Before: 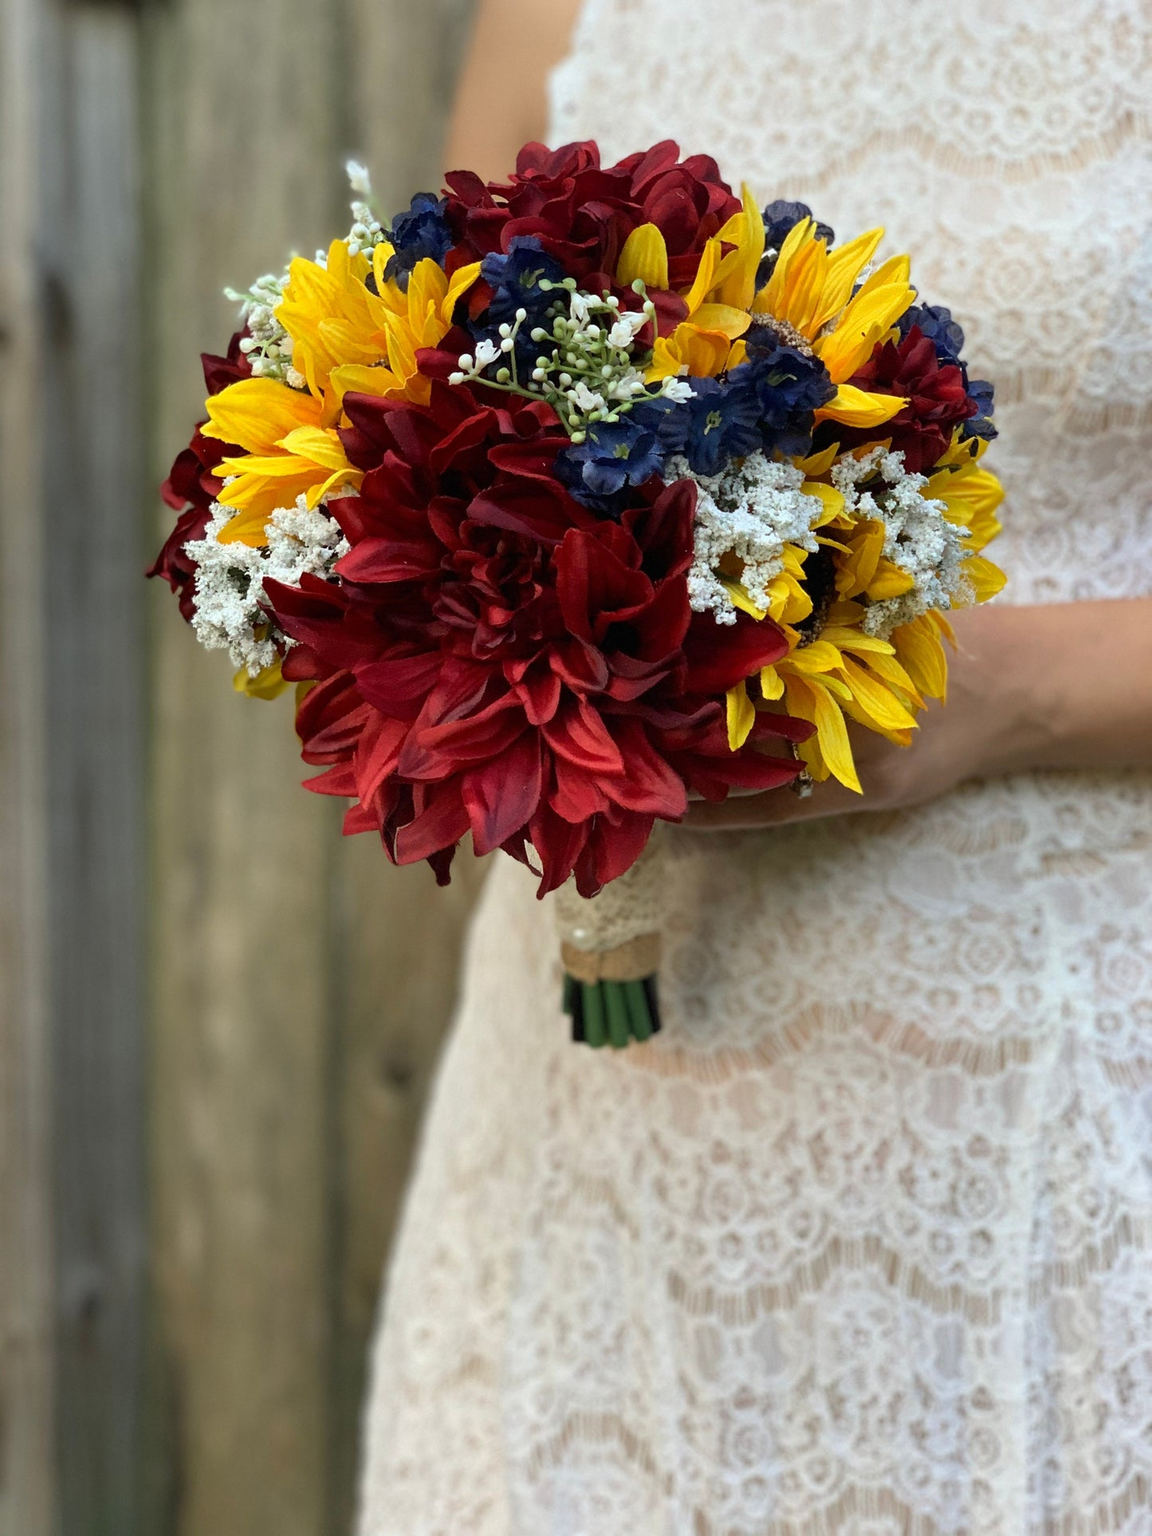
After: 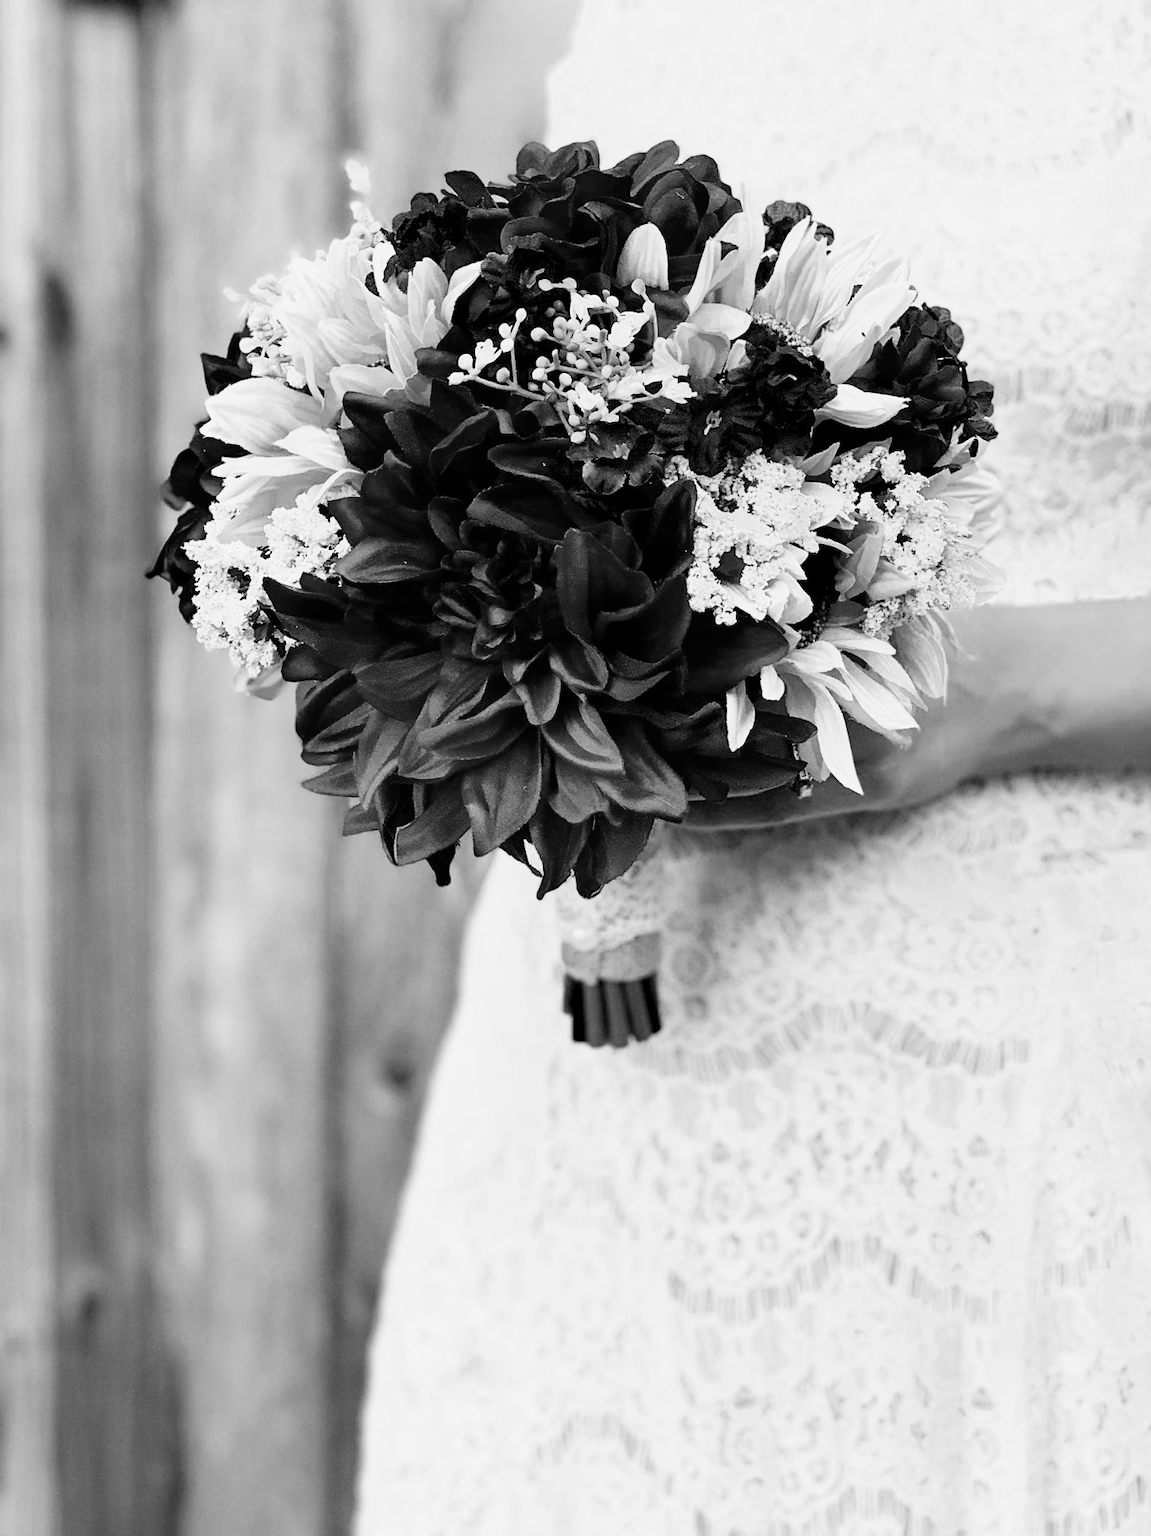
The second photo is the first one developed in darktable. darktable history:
contrast equalizer: octaves 7, y [[0.6 ×6], [0.55 ×6], [0 ×6], [0 ×6], [0 ×6]], mix 0.3
color zones: curves: ch0 [(0, 0.5) (0.125, 0.4) (0.25, 0.5) (0.375, 0.4) (0.5, 0.4) (0.625, 0.35) (0.75, 0.35) (0.875, 0.5)]; ch1 [(0, 0.35) (0.125, 0.45) (0.25, 0.35) (0.375, 0.35) (0.5, 0.35) (0.625, 0.35) (0.75, 0.45) (0.875, 0.35)]; ch2 [(0, 0.6) (0.125, 0.5) (0.25, 0.5) (0.375, 0.6) (0.5, 0.6) (0.625, 0.5) (0.75, 0.5) (0.875, 0.5)]
denoise (profiled): strength 1.2, preserve shadows 0, a [-1, 0, 0], y [[0.5 ×7] ×4, [0 ×7], [0.5 ×7]], compensate highlight preservation false
monochrome: on, module defaults
sharpen: amount 0.2
rgb curve: curves: ch0 [(0, 0) (0.21, 0.15) (0.24, 0.21) (0.5, 0.75) (0.75, 0.96) (0.89, 0.99) (1, 1)]; ch1 [(0, 0.02) (0.21, 0.13) (0.25, 0.2) (0.5, 0.67) (0.75, 0.9) (0.89, 0.97) (1, 1)]; ch2 [(0, 0.02) (0.21, 0.13) (0.25, 0.2) (0.5, 0.67) (0.75, 0.9) (0.89, 0.97) (1, 1)], compensate middle gray true
color balance rgb: shadows lift › chroma 1%, shadows lift › hue 113°, highlights gain › chroma 0.2%, highlights gain › hue 333°, perceptual saturation grading › global saturation 20%, perceptual saturation grading › highlights -50%, perceptual saturation grading › shadows 25%, contrast -30%
